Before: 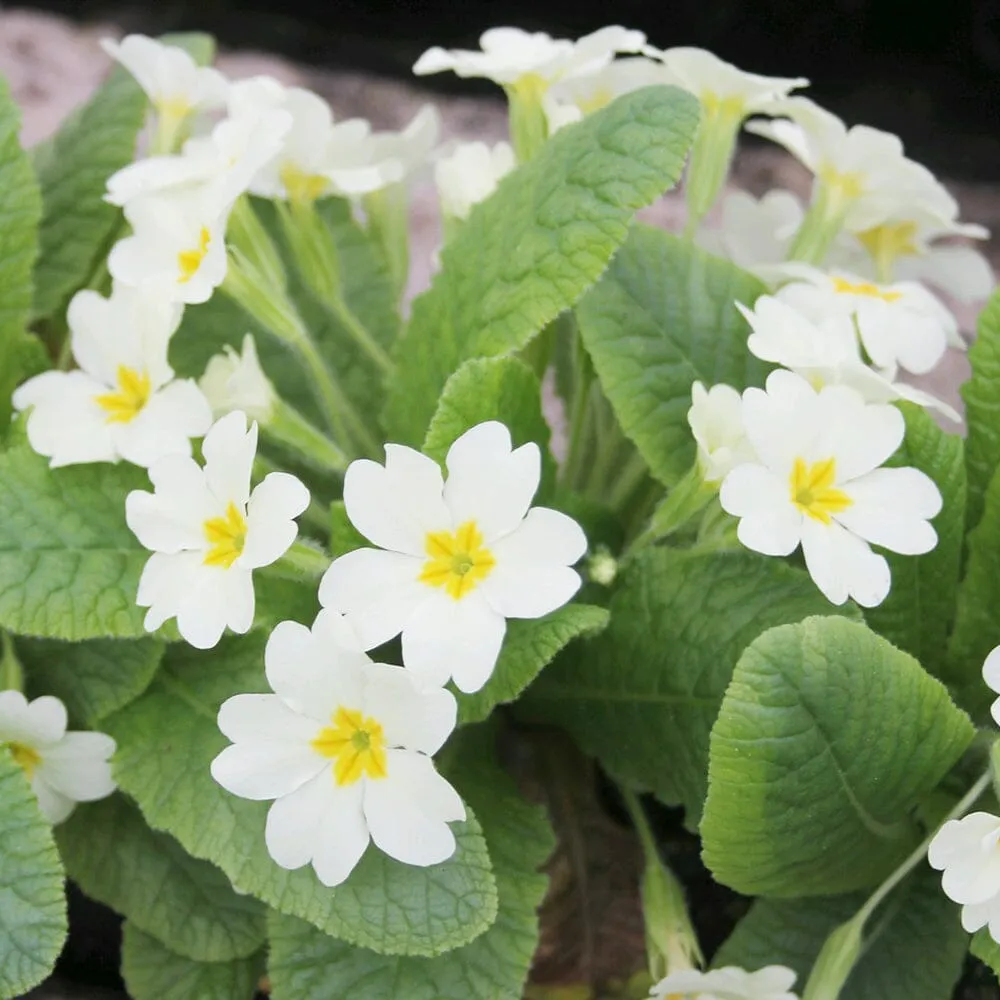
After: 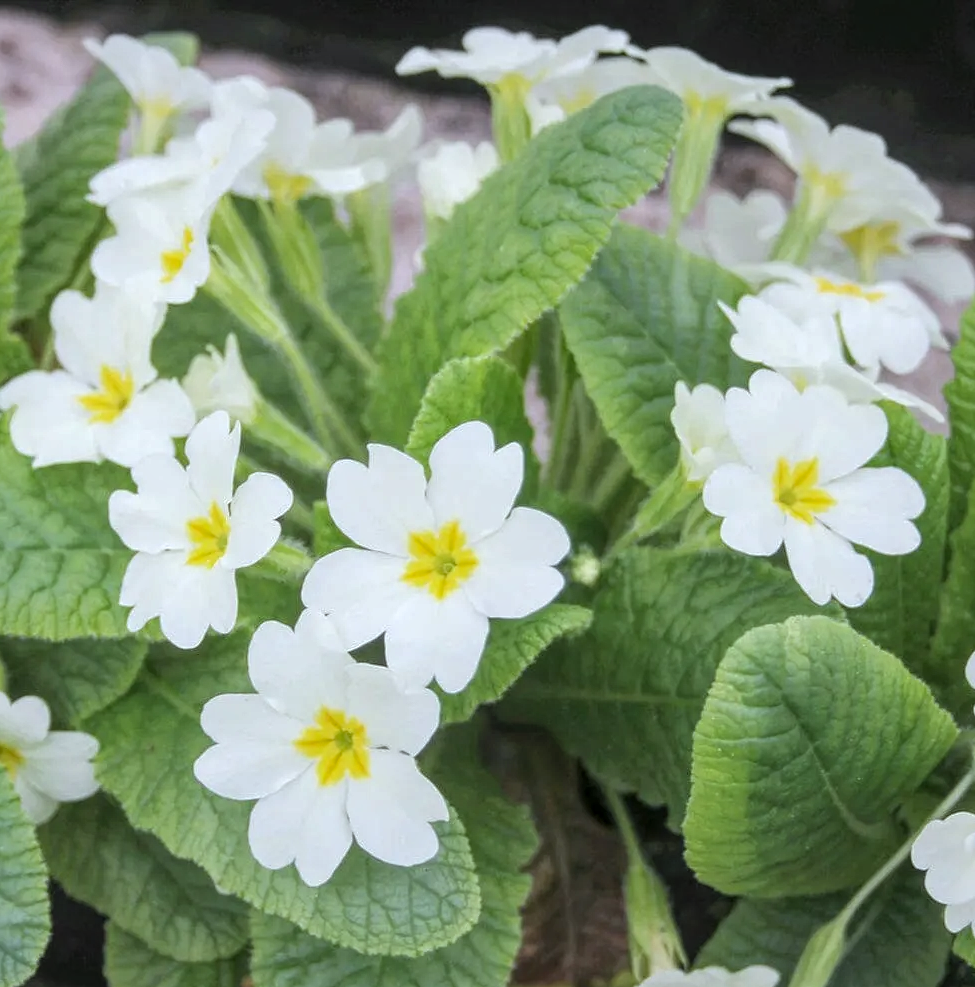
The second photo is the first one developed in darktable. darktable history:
local contrast: highlights 74%, shadows 55%, detail 176%, midtone range 0.207
white balance: red 0.967, blue 1.049
crop and rotate: left 1.774%, right 0.633%, bottom 1.28%
